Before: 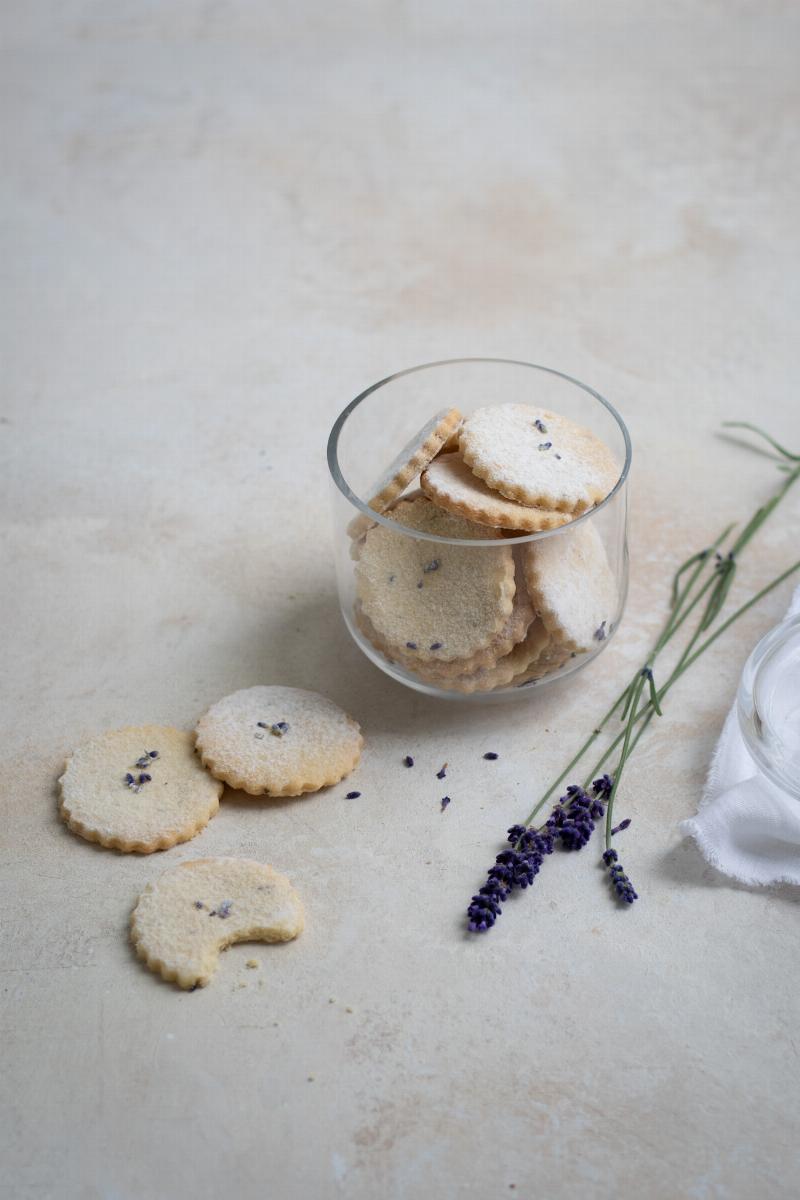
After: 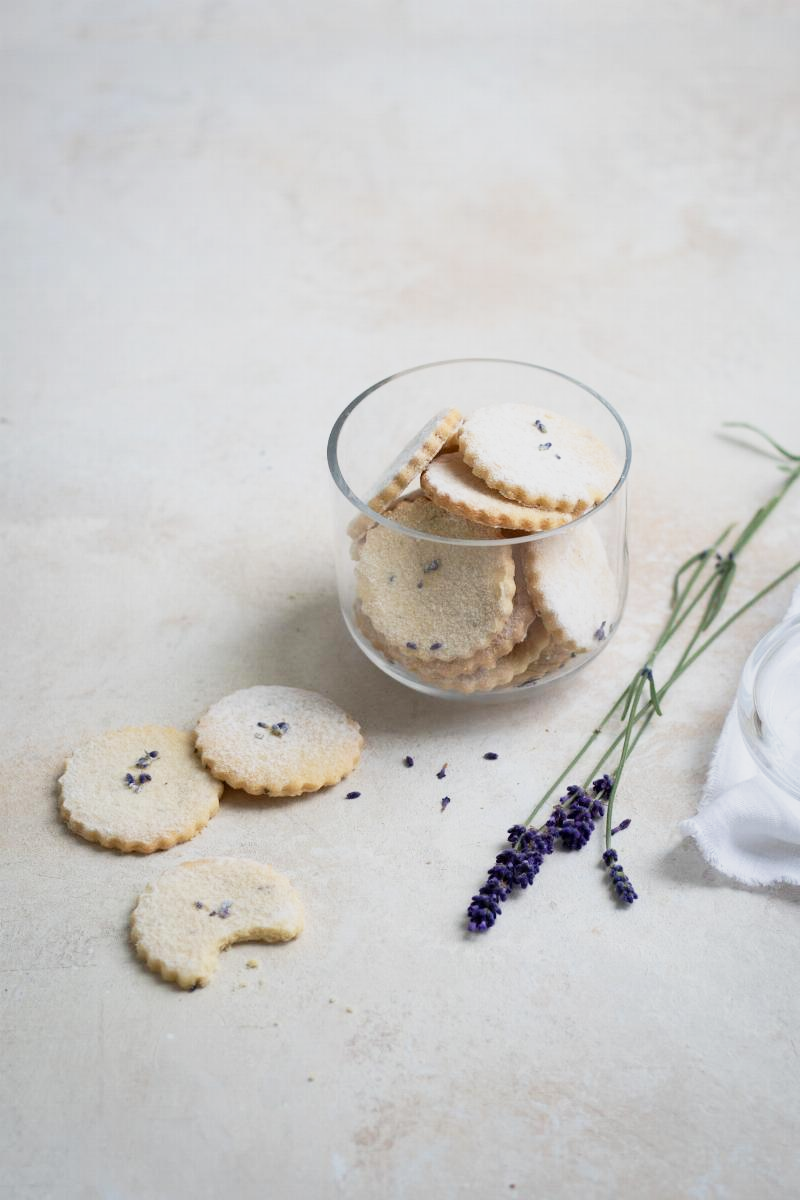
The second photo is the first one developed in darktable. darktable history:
base curve: curves: ch0 [(0, 0) (0.088, 0.125) (0.176, 0.251) (0.354, 0.501) (0.613, 0.749) (1, 0.877)], preserve colors none
